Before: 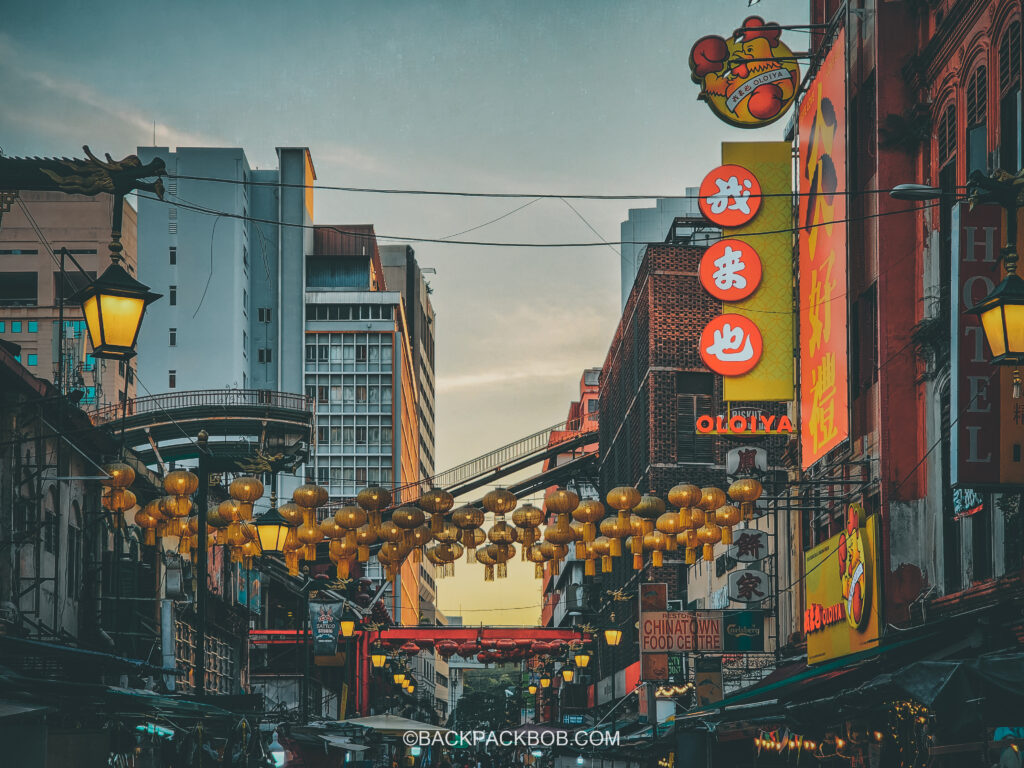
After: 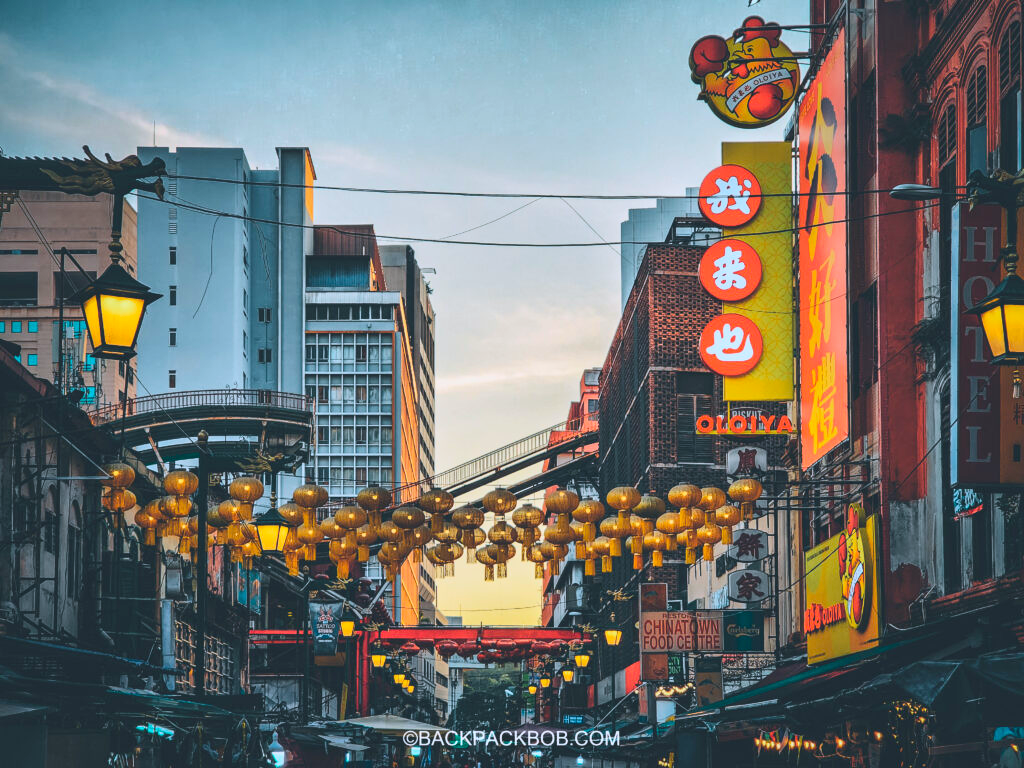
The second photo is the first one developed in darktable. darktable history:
color balance: lift [1, 1, 0.999, 1.001], gamma [1, 1.003, 1.005, 0.995], gain [1, 0.992, 0.988, 1.012], contrast 5%, output saturation 110%
color calibration: illuminant as shot in camera, x 0.358, y 0.373, temperature 4628.91 K
contrast brightness saturation: contrast 0.2, brightness 0.15, saturation 0.14
